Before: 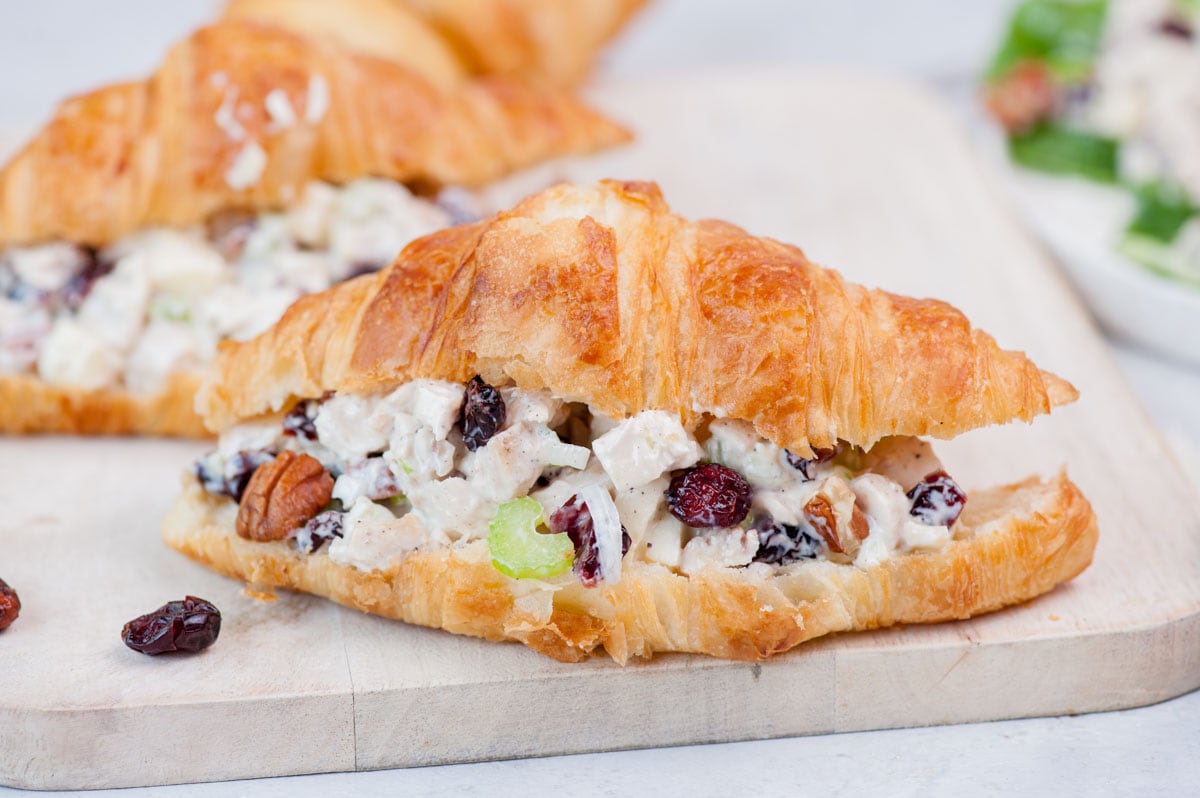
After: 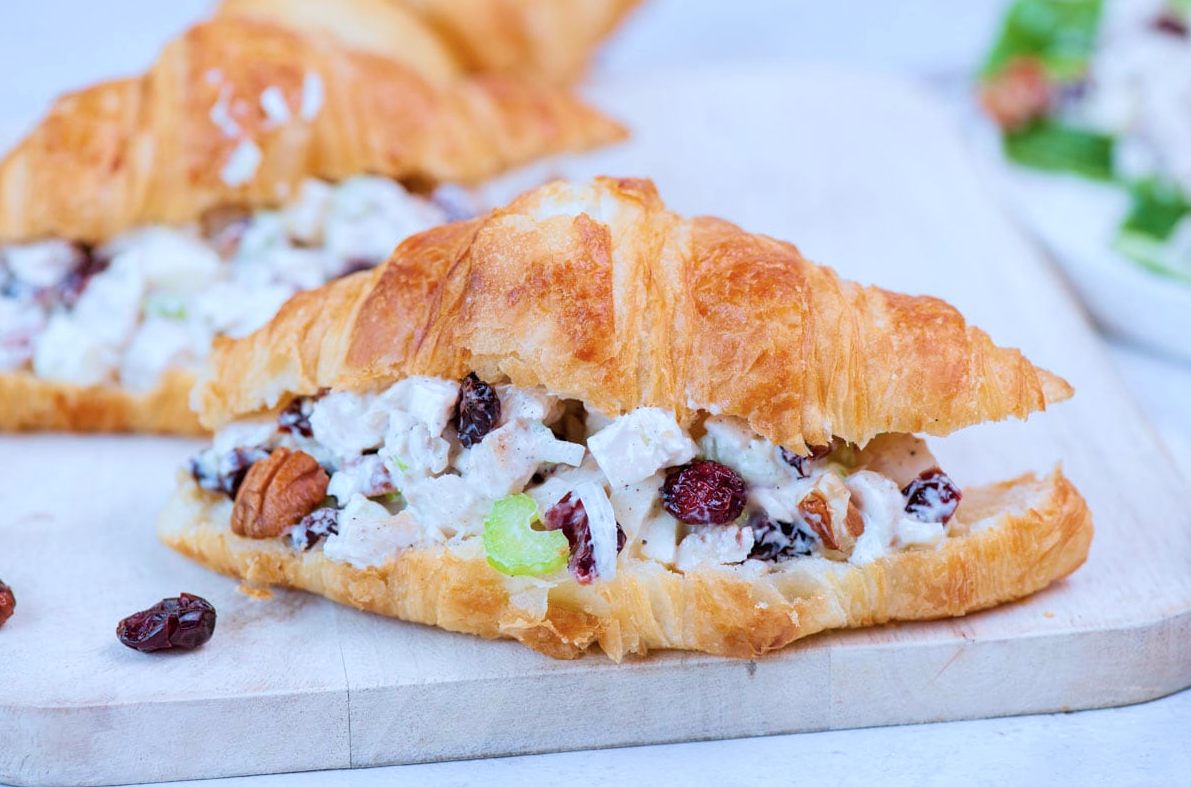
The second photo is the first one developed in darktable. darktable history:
velvia: on, module defaults
color calibration: gray › normalize channels true, illuminant as shot in camera, x 0.378, y 0.381, temperature 4094.02 K, gamut compression 0.007
crop: left 0.478%, top 0.482%, right 0.193%, bottom 0.809%
